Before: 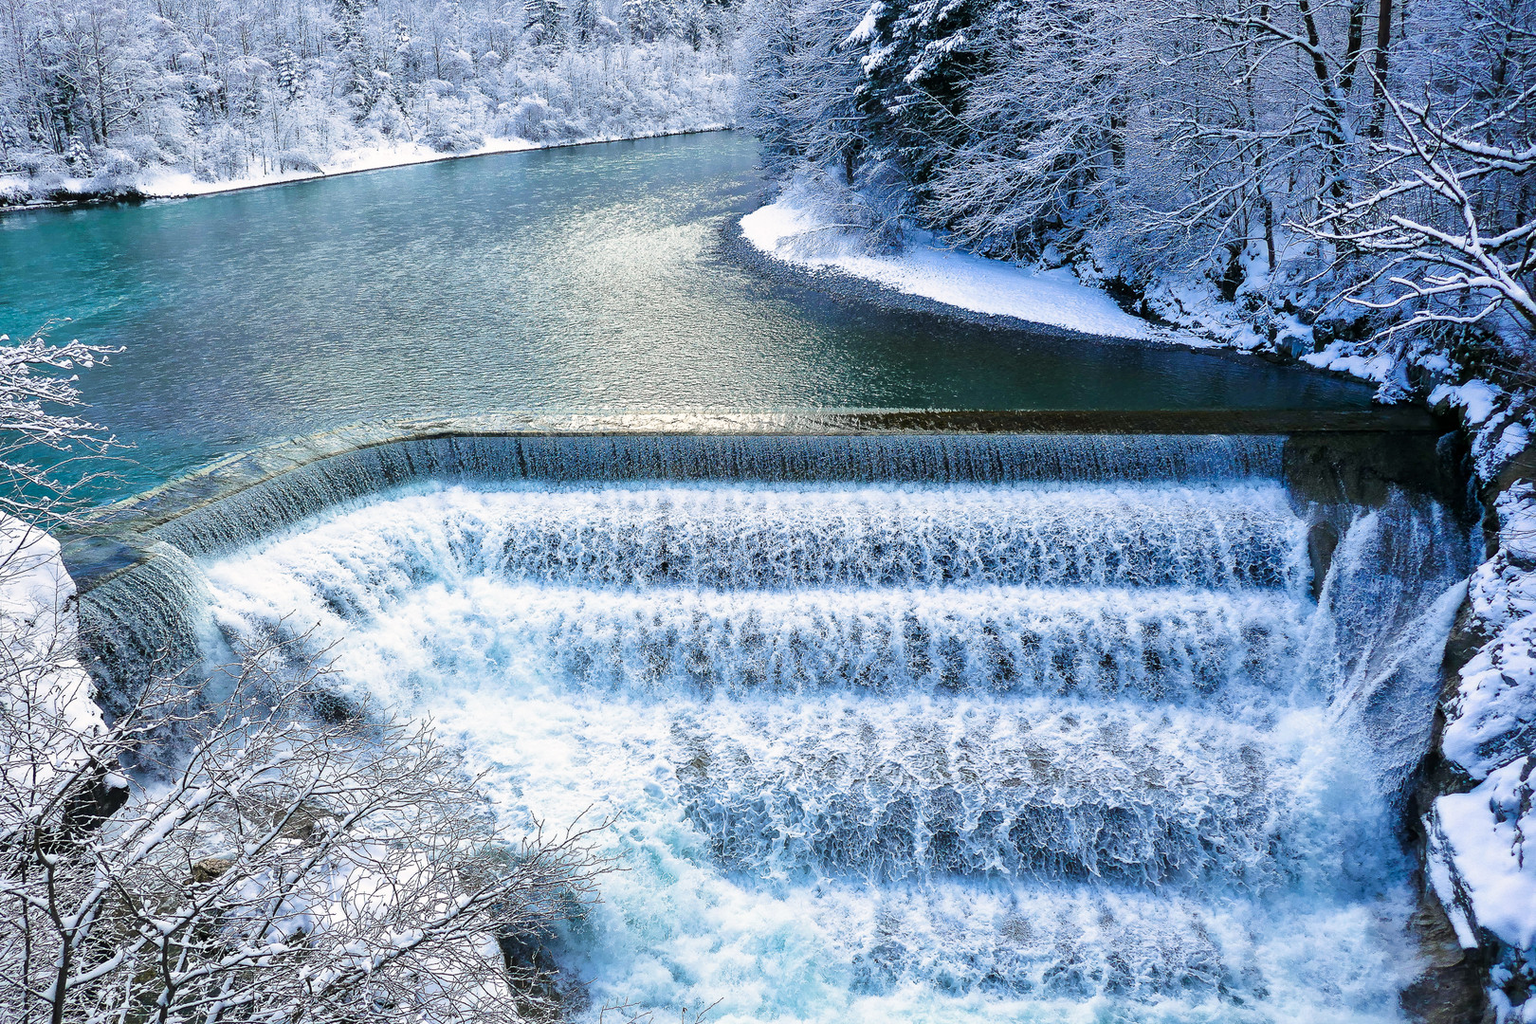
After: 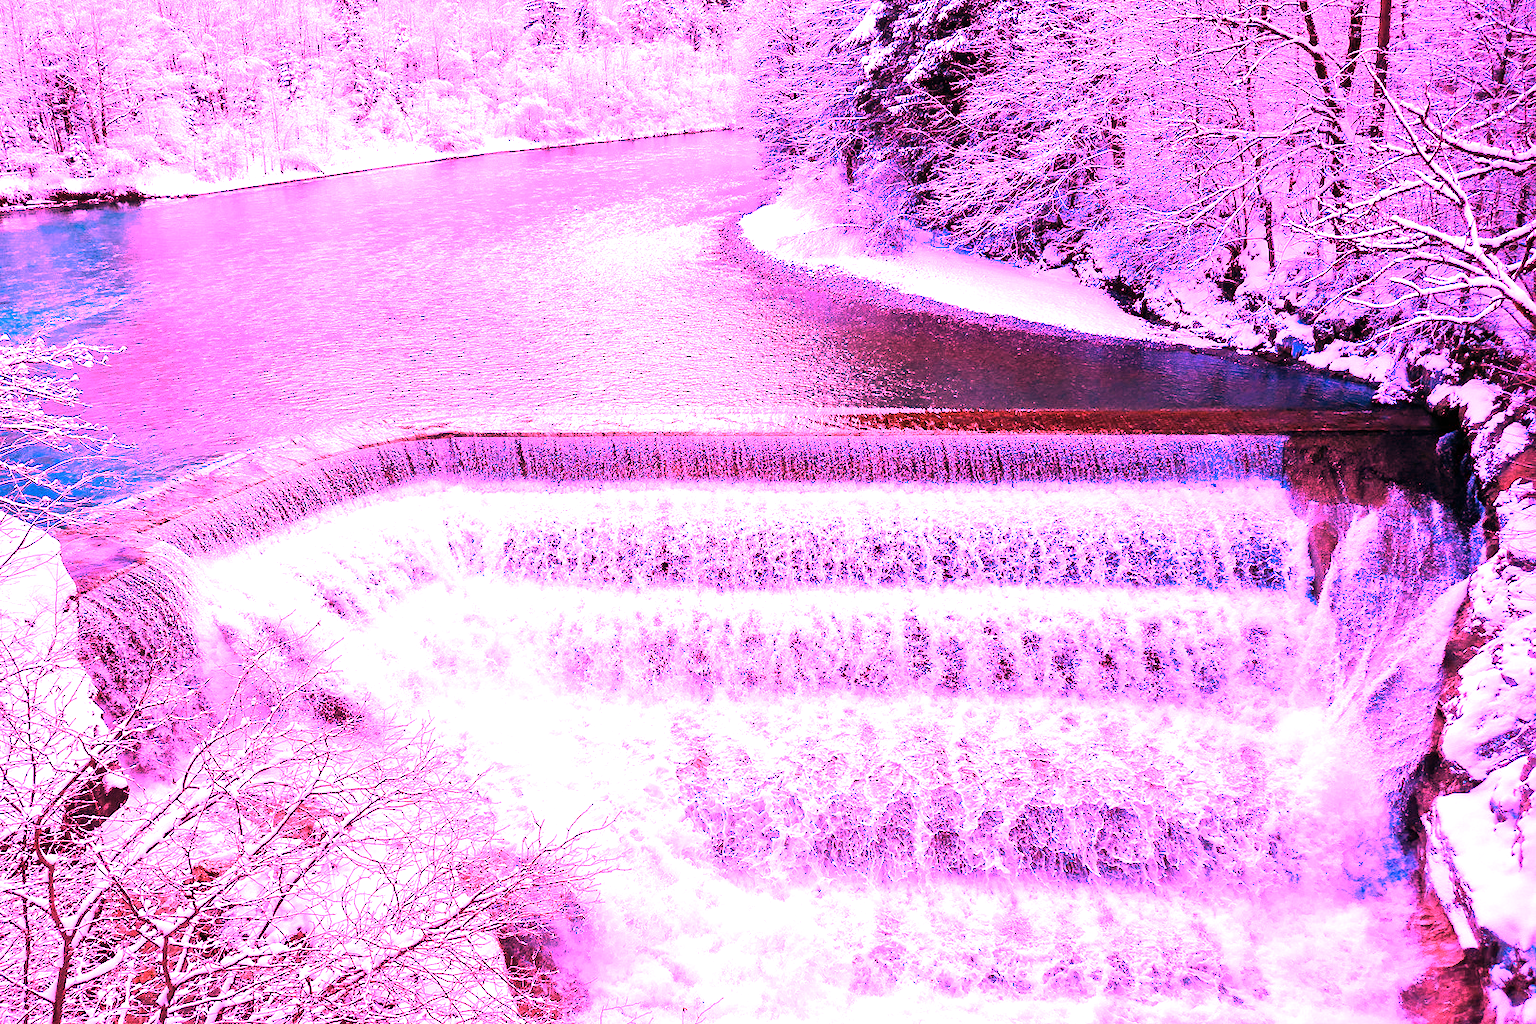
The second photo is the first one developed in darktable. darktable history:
tone equalizer: -8 EV -0.417 EV, -7 EV -0.389 EV, -6 EV -0.333 EV, -5 EV -0.222 EV, -3 EV 0.222 EV, -2 EV 0.333 EV, -1 EV 0.389 EV, +0 EV 0.417 EV, edges refinement/feathering 500, mask exposure compensation -1.57 EV, preserve details no
white balance: red 4.26, blue 1.802
